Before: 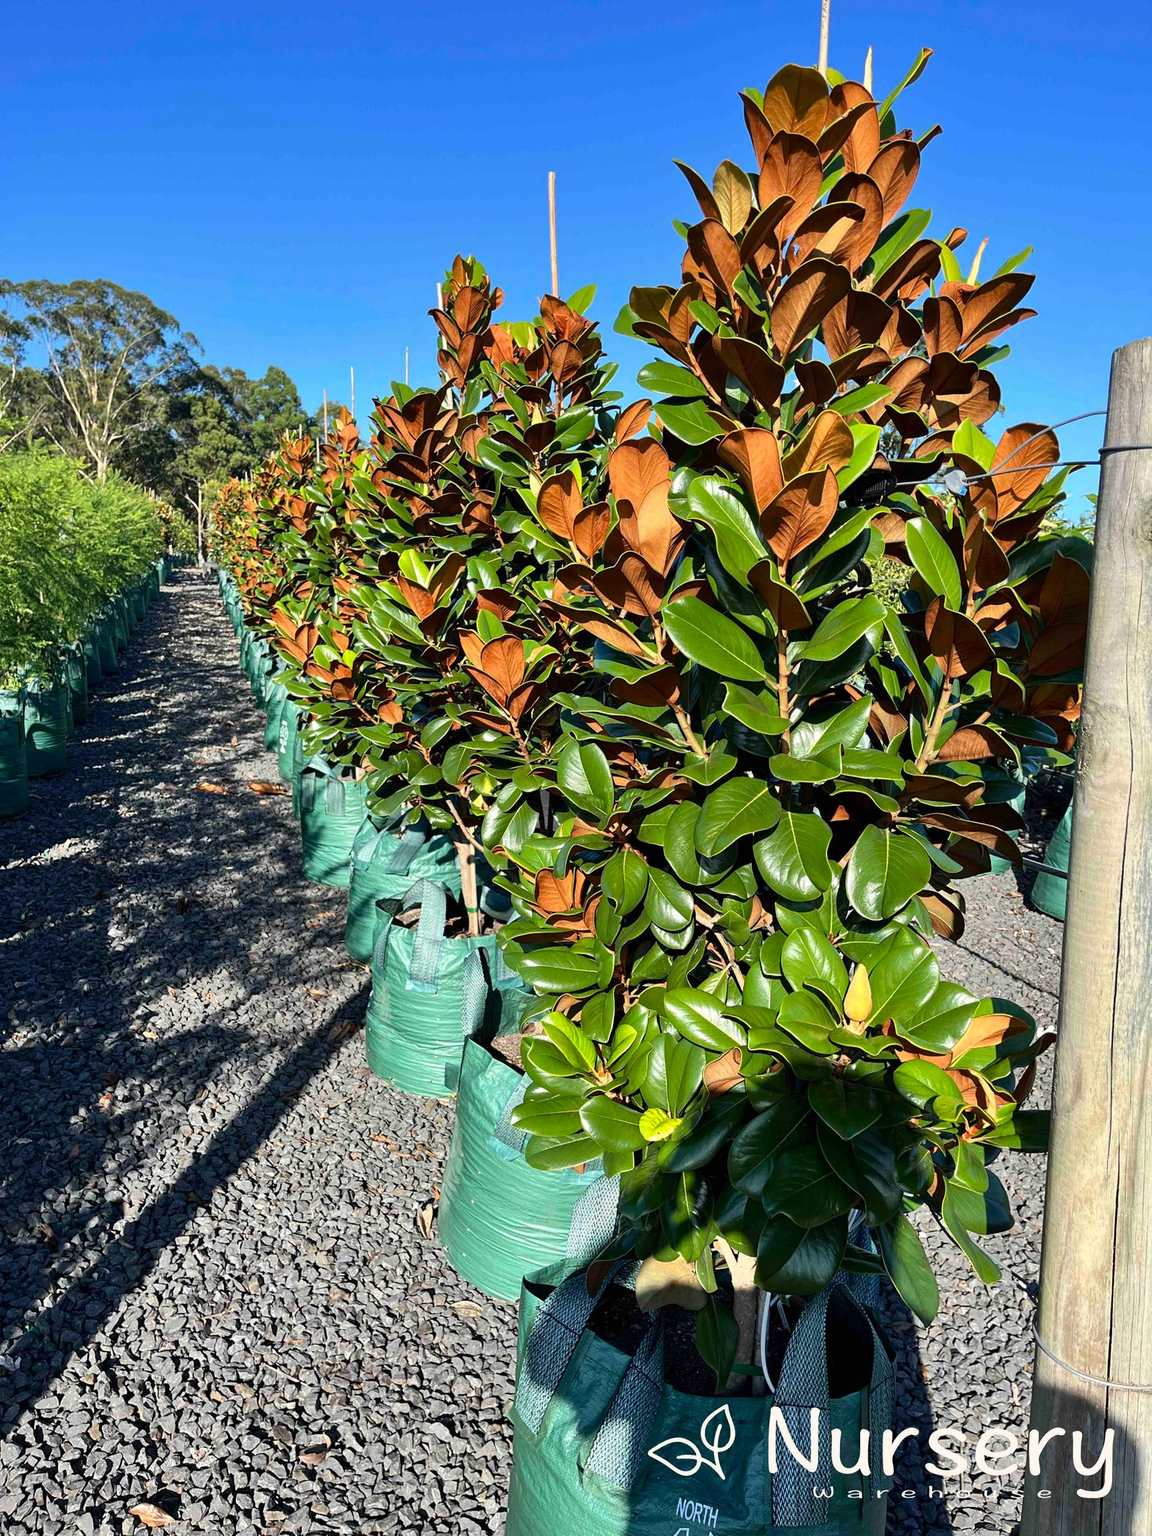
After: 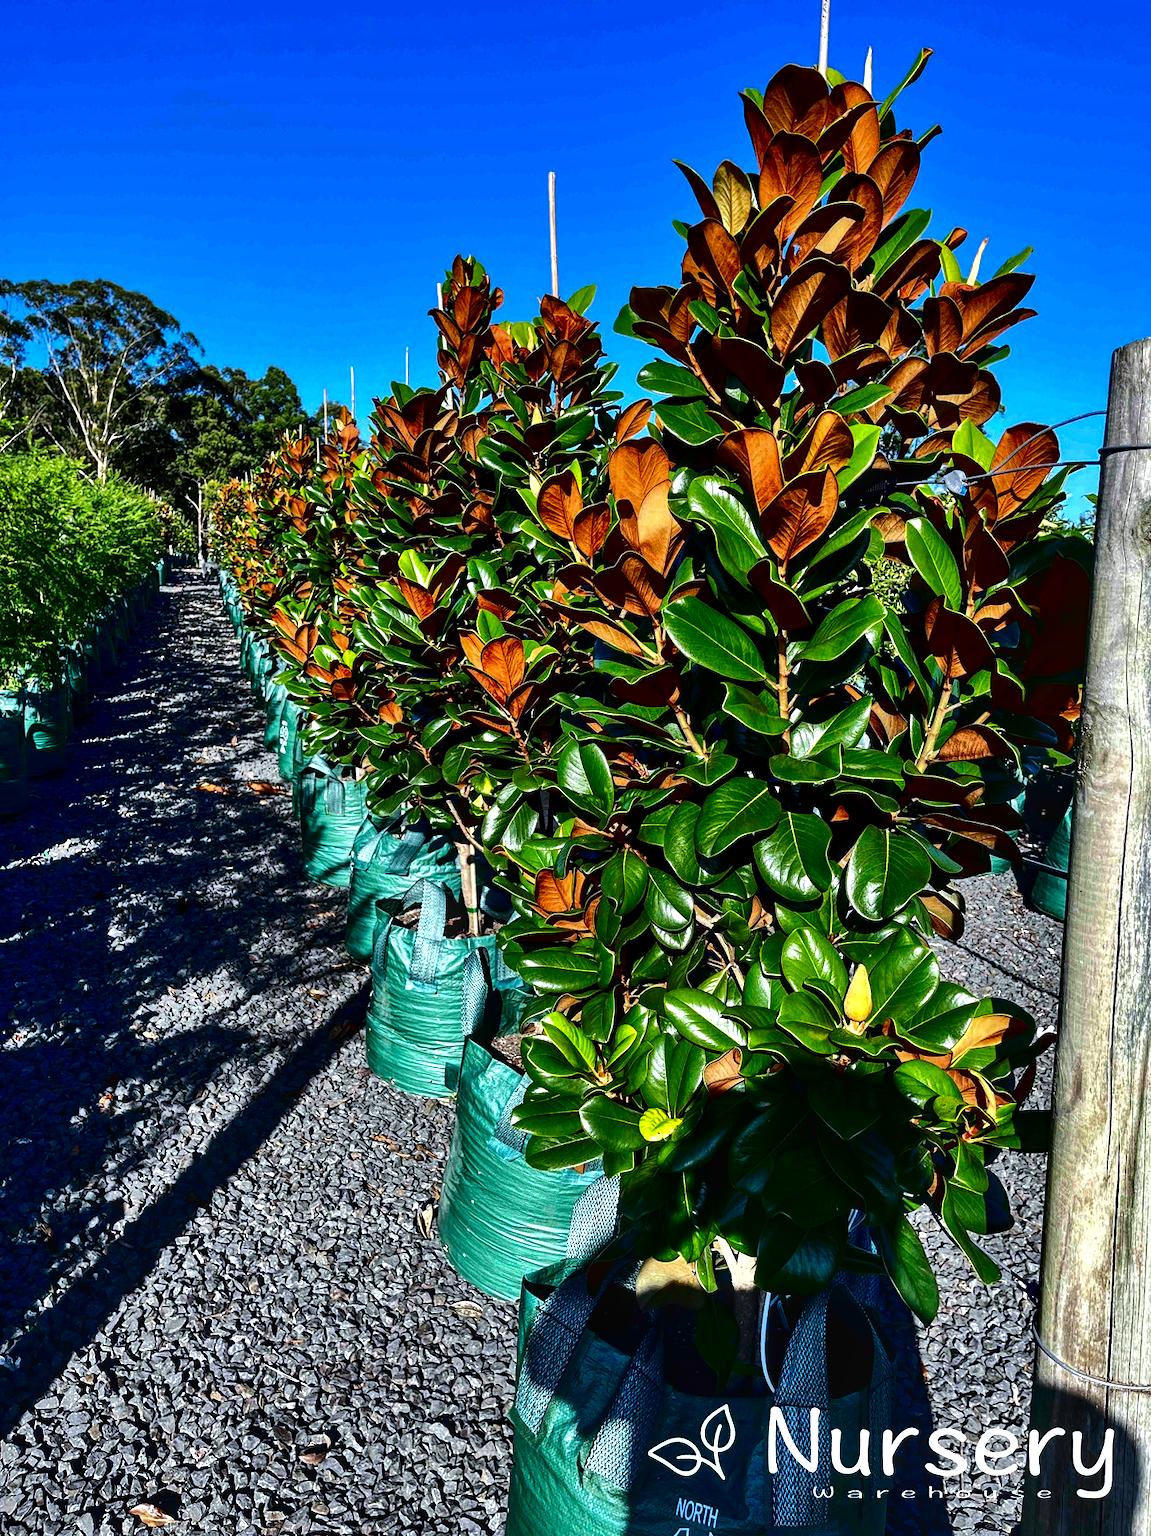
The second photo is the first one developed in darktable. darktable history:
white balance: red 0.954, blue 1.079
shadows and highlights: soften with gaussian
local contrast: on, module defaults
contrast brightness saturation: contrast 0.09, brightness -0.59, saturation 0.17
tone equalizer: -8 EV -0.417 EV, -7 EV -0.389 EV, -6 EV -0.333 EV, -5 EV -0.222 EV, -3 EV 0.222 EV, -2 EV 0.333 EV, -1 EV 0.389 EV, +0 EV 0.417 EV, edges refinement/feathering 500, mask exposure compensation -1.57 EV, preserve details no
